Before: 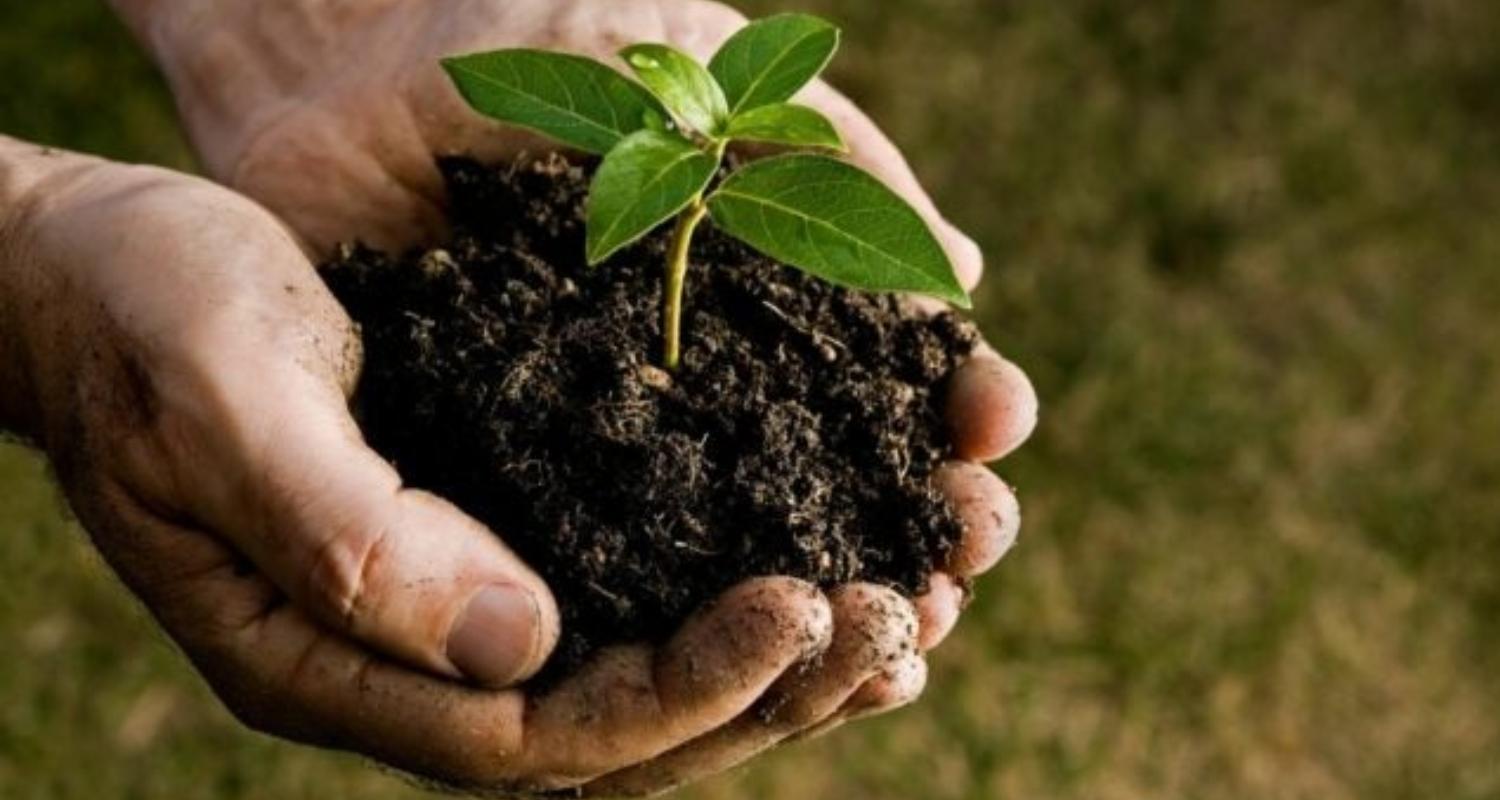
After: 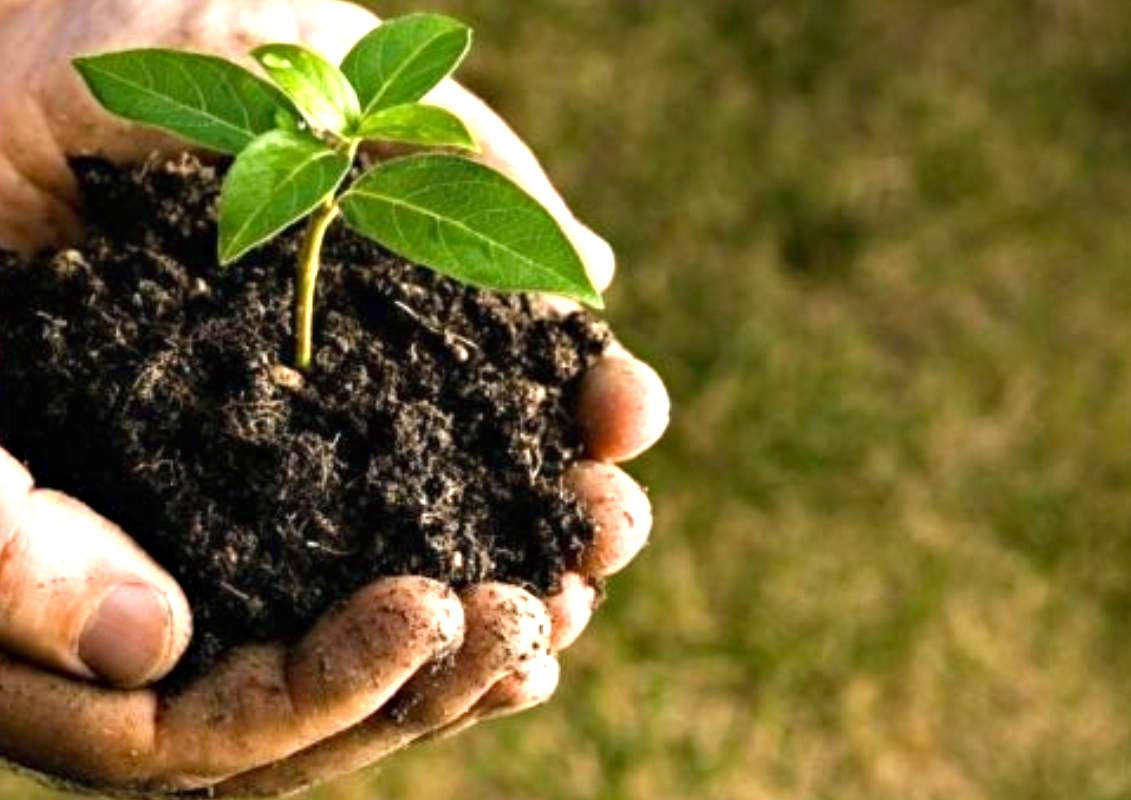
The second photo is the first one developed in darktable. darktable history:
crop and rotate: left 24.6%
haze removal: compatibility mode true, adaptive false
exposure: black level correction 0, exposure 1.1 EV, compensate exposure bias true, compensate highlight preservation false
